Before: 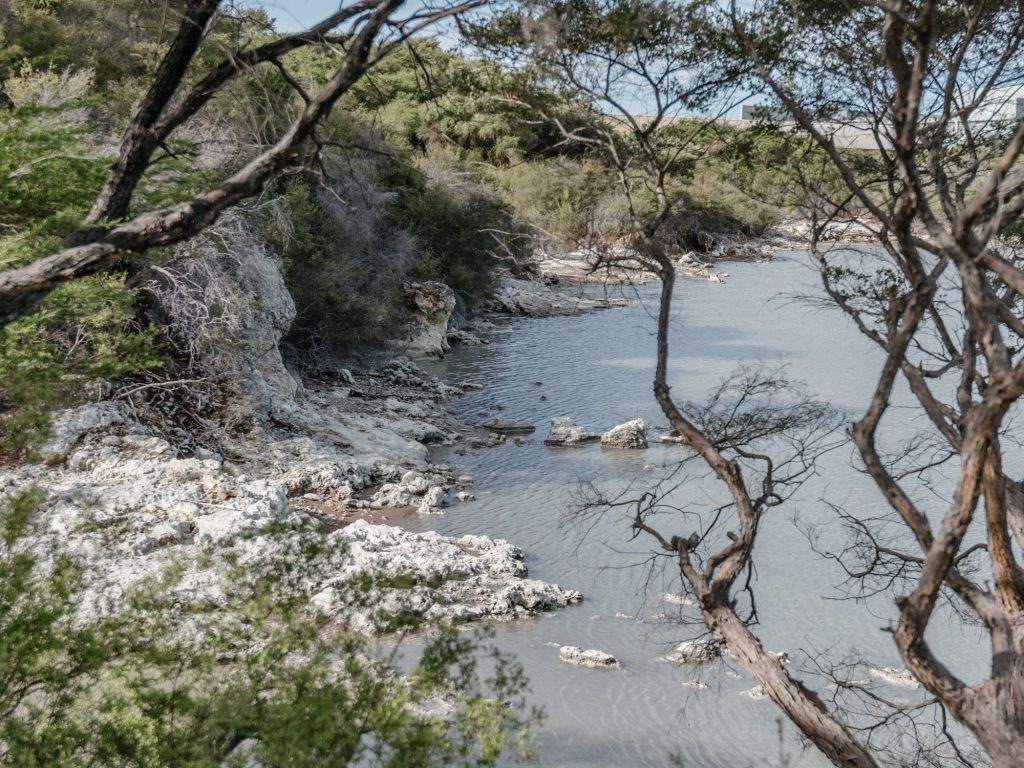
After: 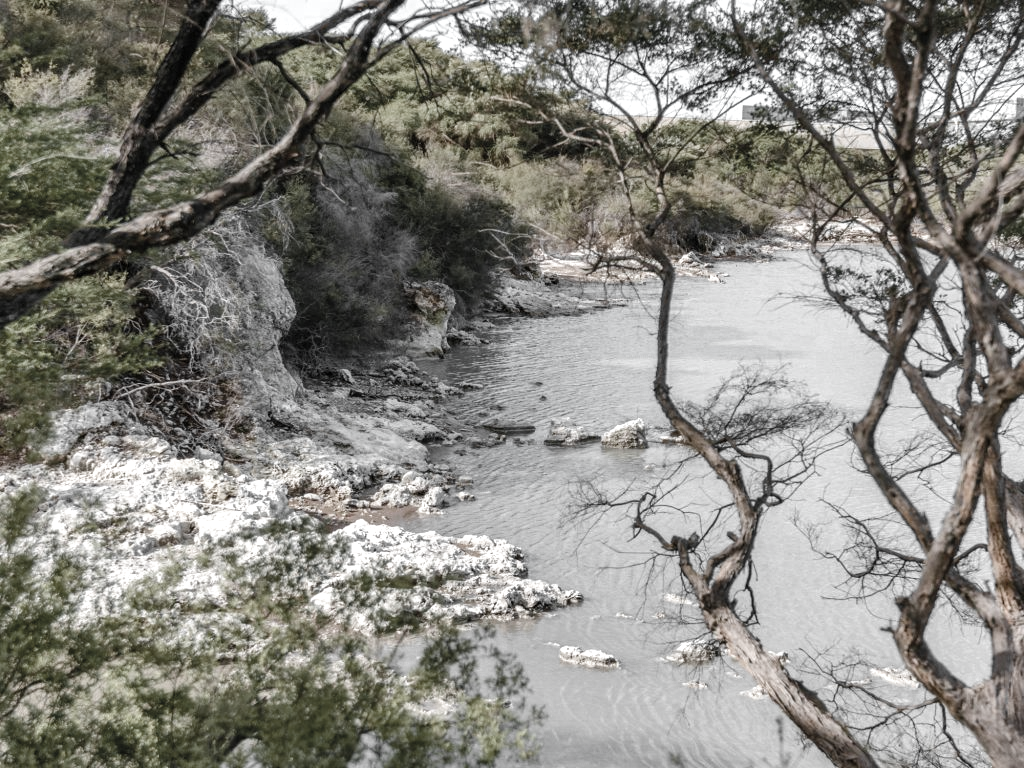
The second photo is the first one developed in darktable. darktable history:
velvia: on, module defaults
color balance rgb: perceptual saturation grading › global saturation 25%, perceptual saturation grading › highlights -50%, perceptual saturation grading › shadows 30%, perceptual brilliance grading › global brilliance 12%, global vibrance 20%
color zones: curves: ch0 [(0, 0.613) (0.01, 0.613) (0.245, 0.448) (0.498, 0.529) (0.642, 0.665) (0.879, 0.777) (0.99, 0.613)]; ch1 [(0, 0.035) (0.121, 0.189) (0.259, 0.197) (0.415, 0.061) (0.589, 0.022) (0.732, 0.022) (0.857, 0.026) (0.991, 0.053)]
